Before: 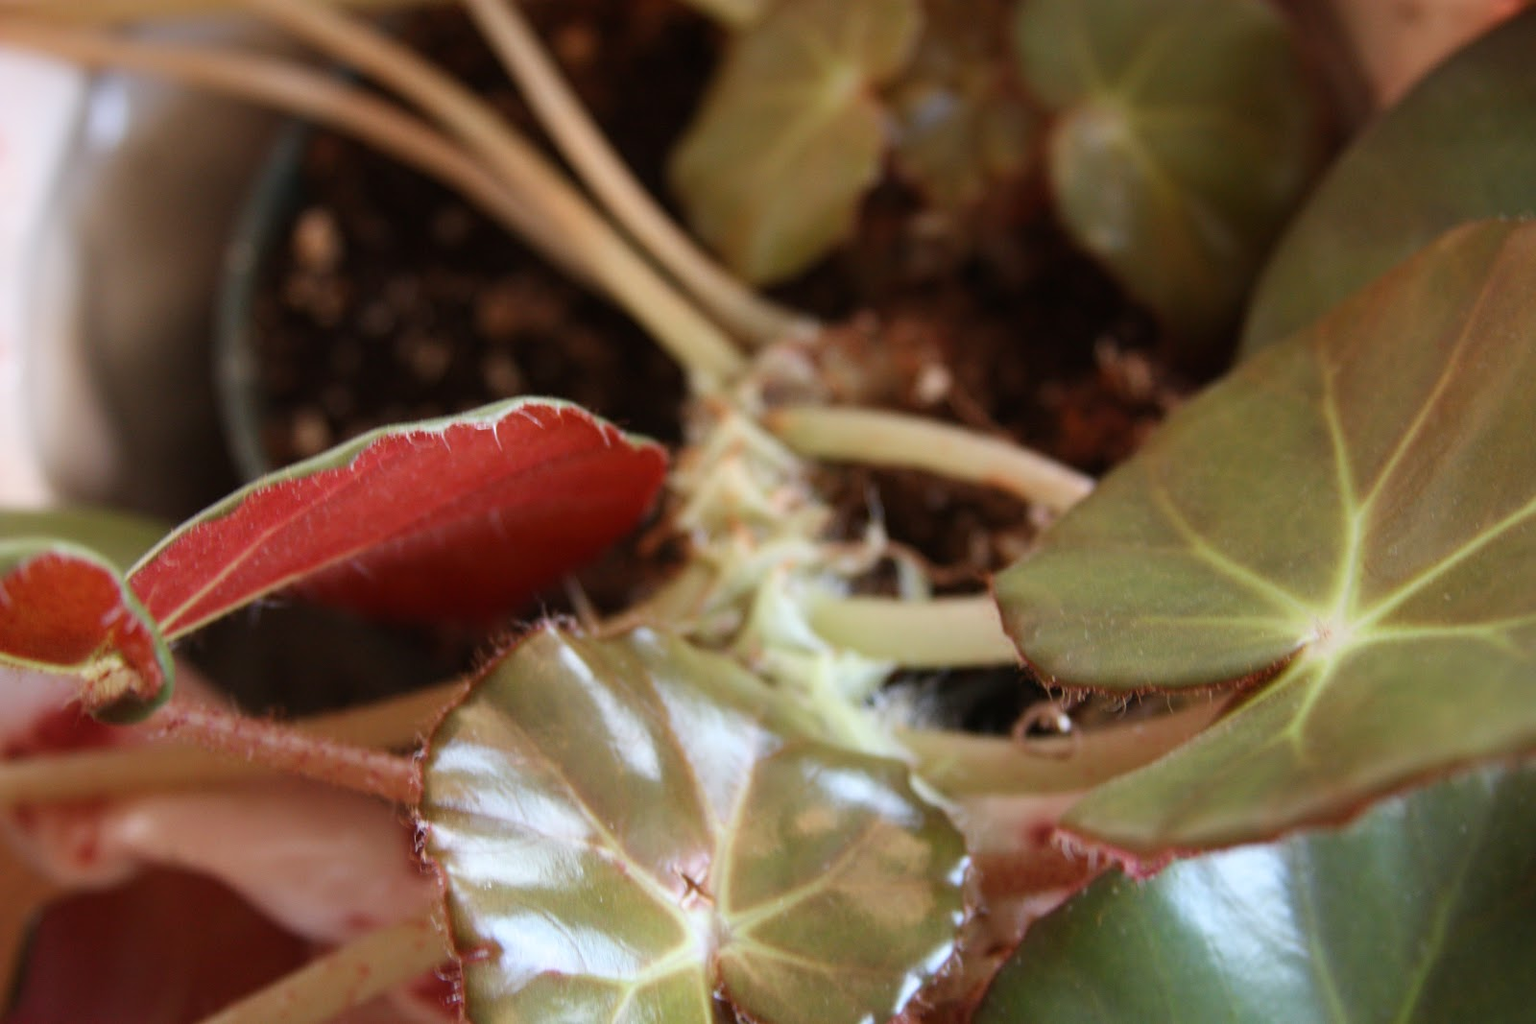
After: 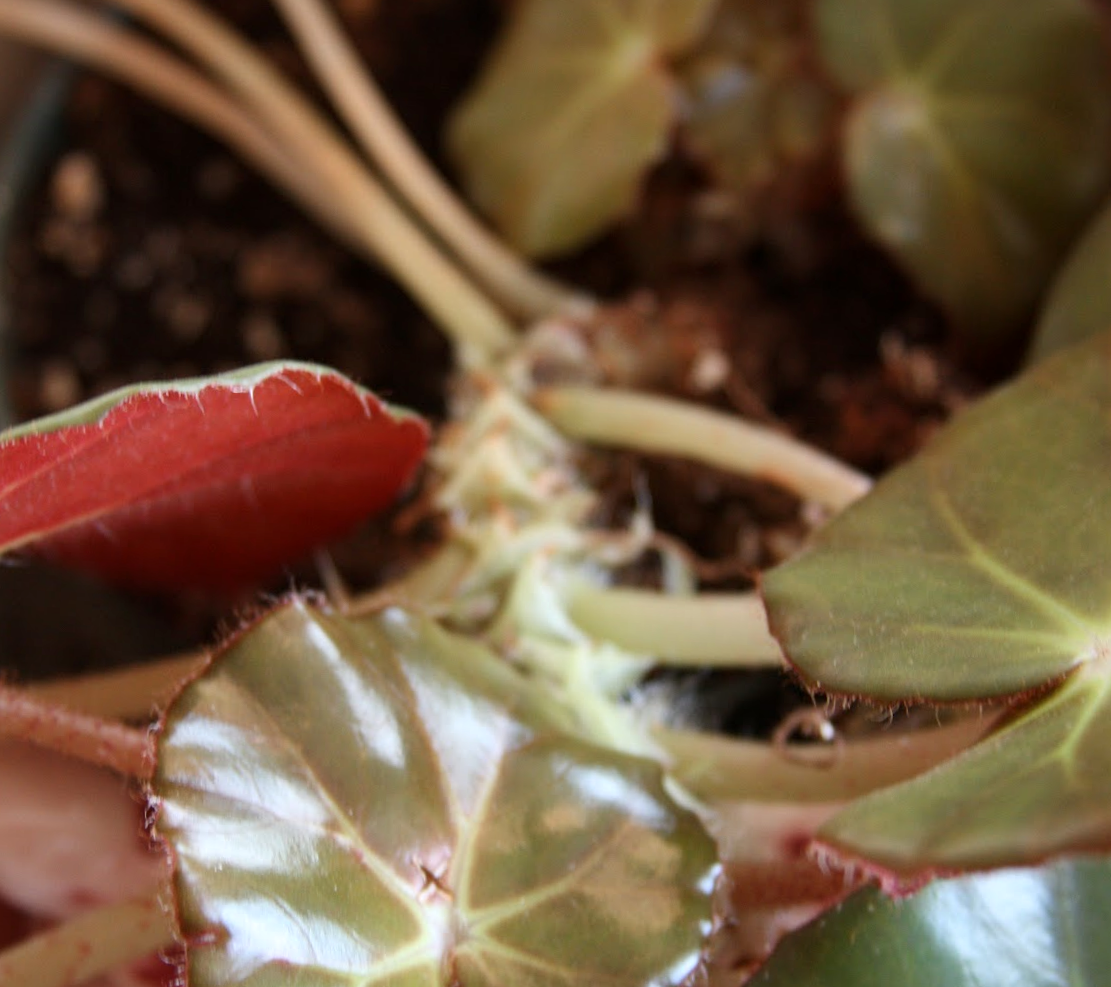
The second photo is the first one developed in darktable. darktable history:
crop and rotate: angle -3.1°, left 14.213%, top 0.02%, right 10.809%, bottom 0.063%
local contrast: mode bilateral grid, contrast 21, coarseness 49, detail 119%, midtone range 0.2
